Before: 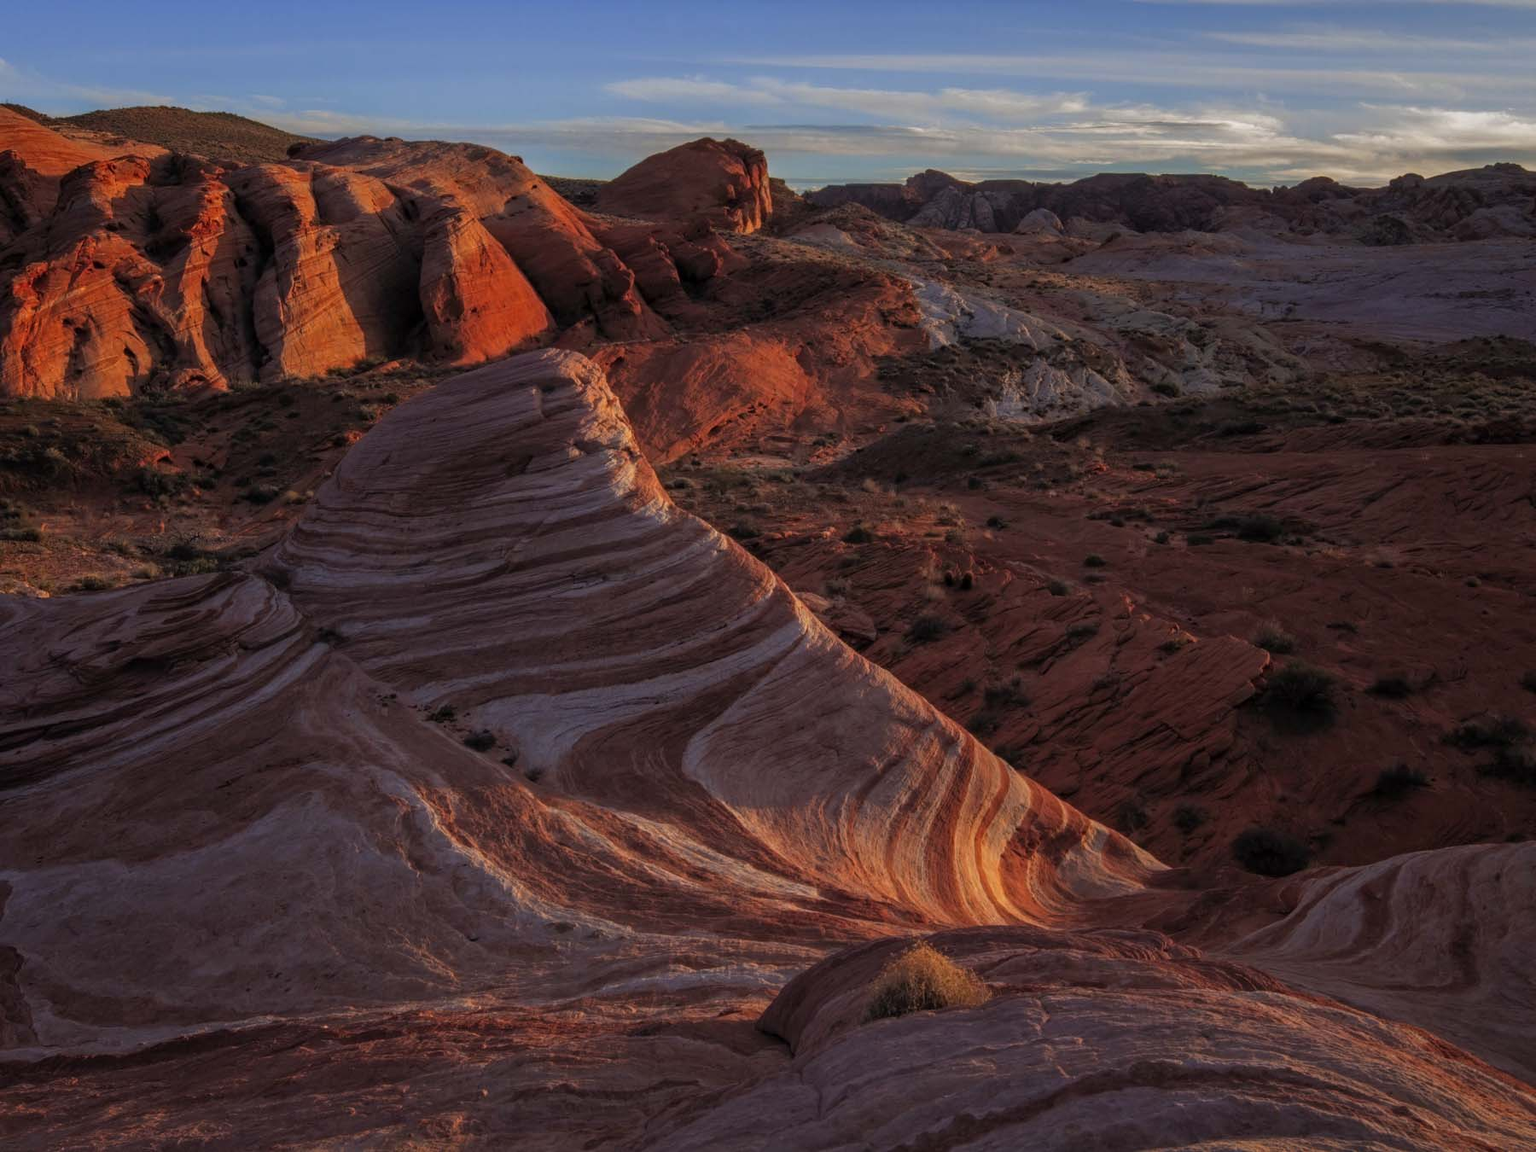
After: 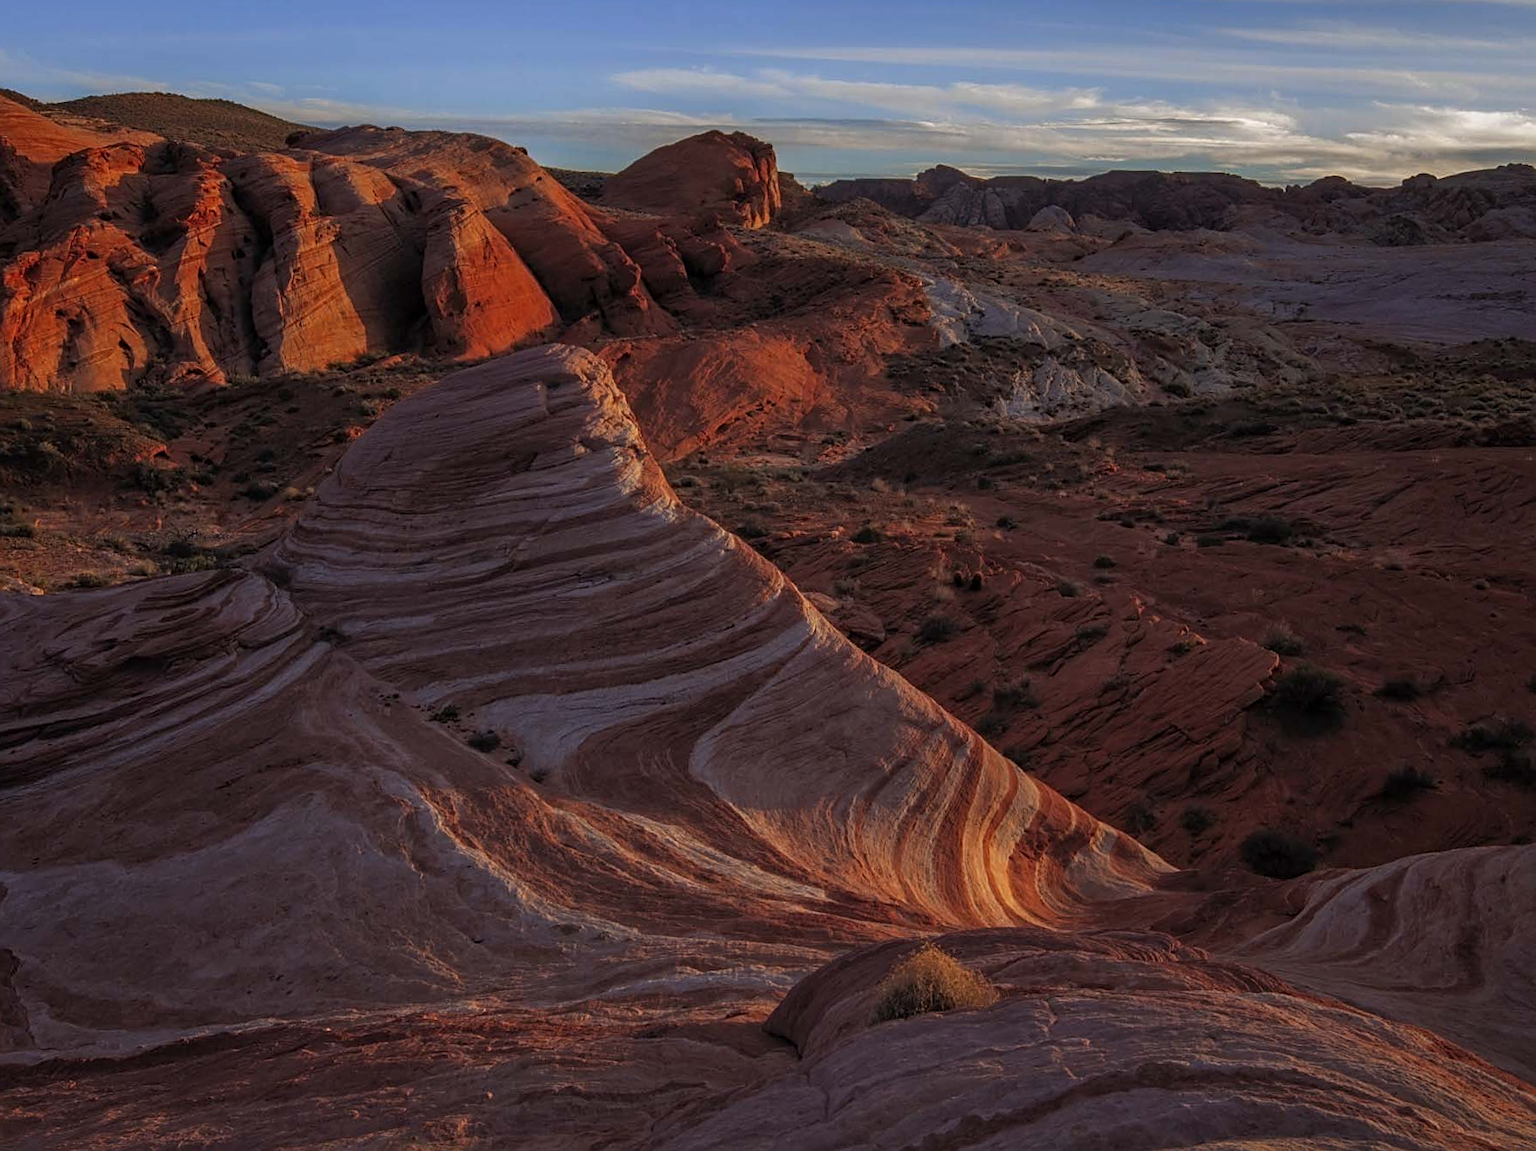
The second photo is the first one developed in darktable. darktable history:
rotate and perspective: rotation 0.174°, lens shift (vertical) 0.013, lens shift (horizontal) 0.019, shear 0.001, automatic cropping original format, crop left 0.007, crop right 0.991, crop top 0.016, crop bottom 0.997
tone equalizer: -8 EV -0.001 EV, -7 EV 0.001 EV, -6 EV -0.002 EV, -5 EV -0.003 EV, -4 EV -0.062 EV, -3 EV -0.222 EV, -2 EV -0.267 EV, -1 EV 0.105 EV, +0 EV 0.303 EV
sharpen: on, module defaults
